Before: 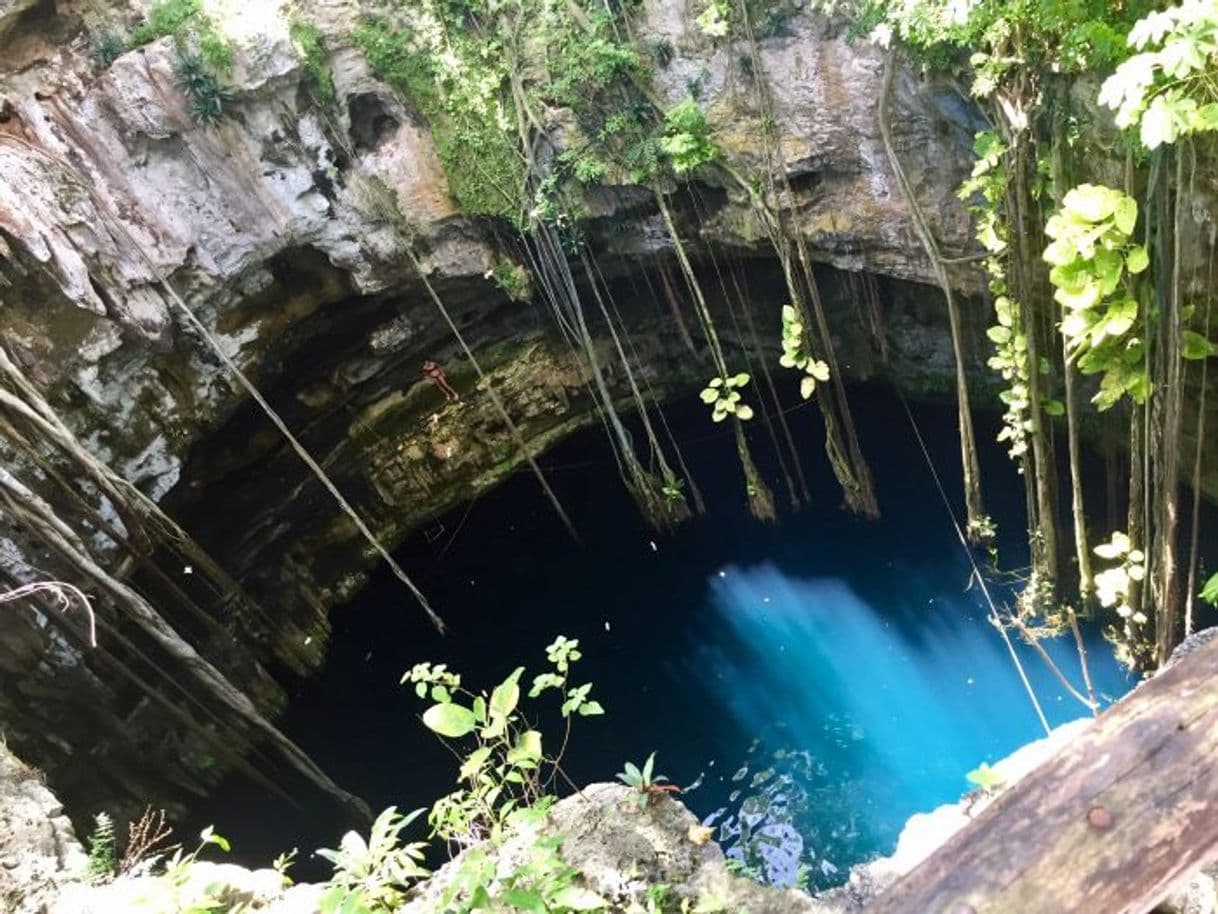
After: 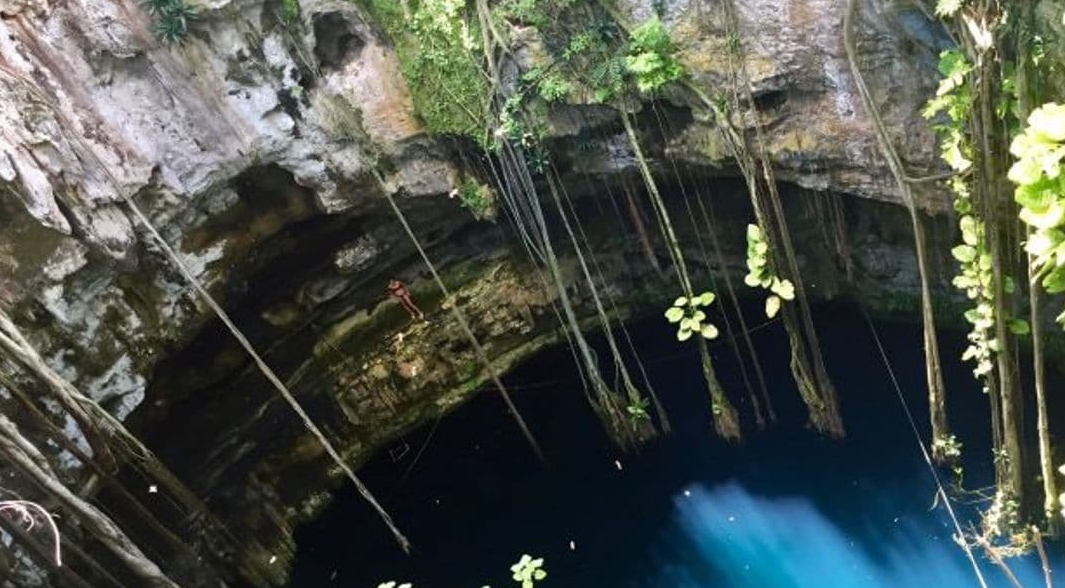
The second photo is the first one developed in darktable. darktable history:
crop: left 2.894%, top 8.908%, right 9.616%, bottom 26.72%
